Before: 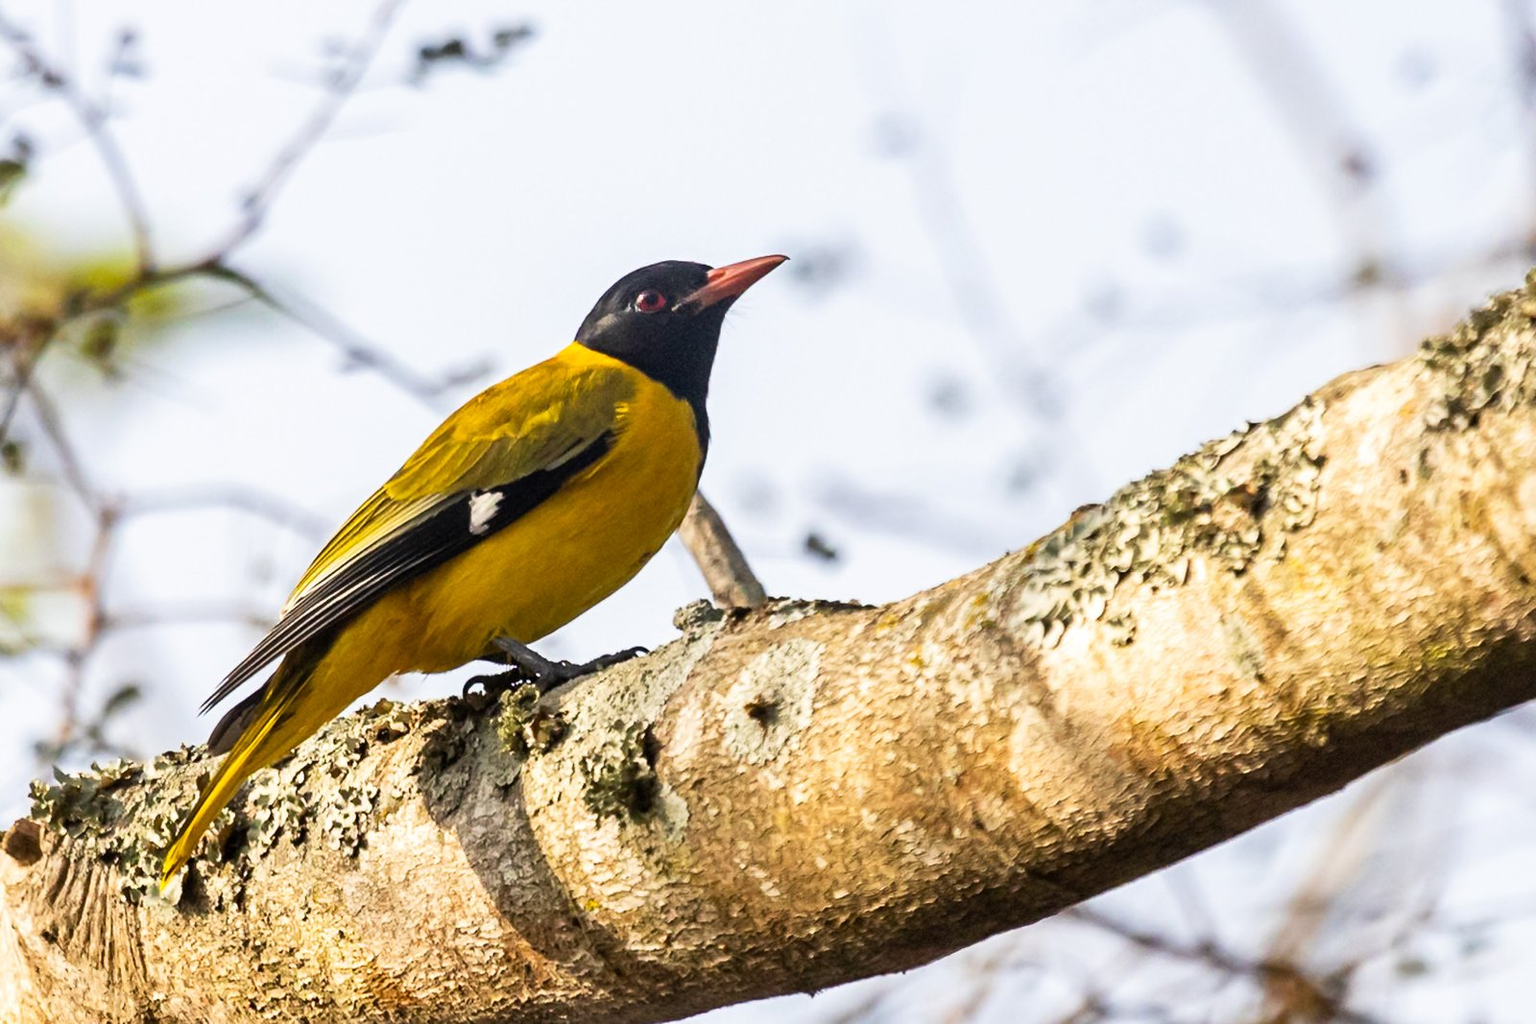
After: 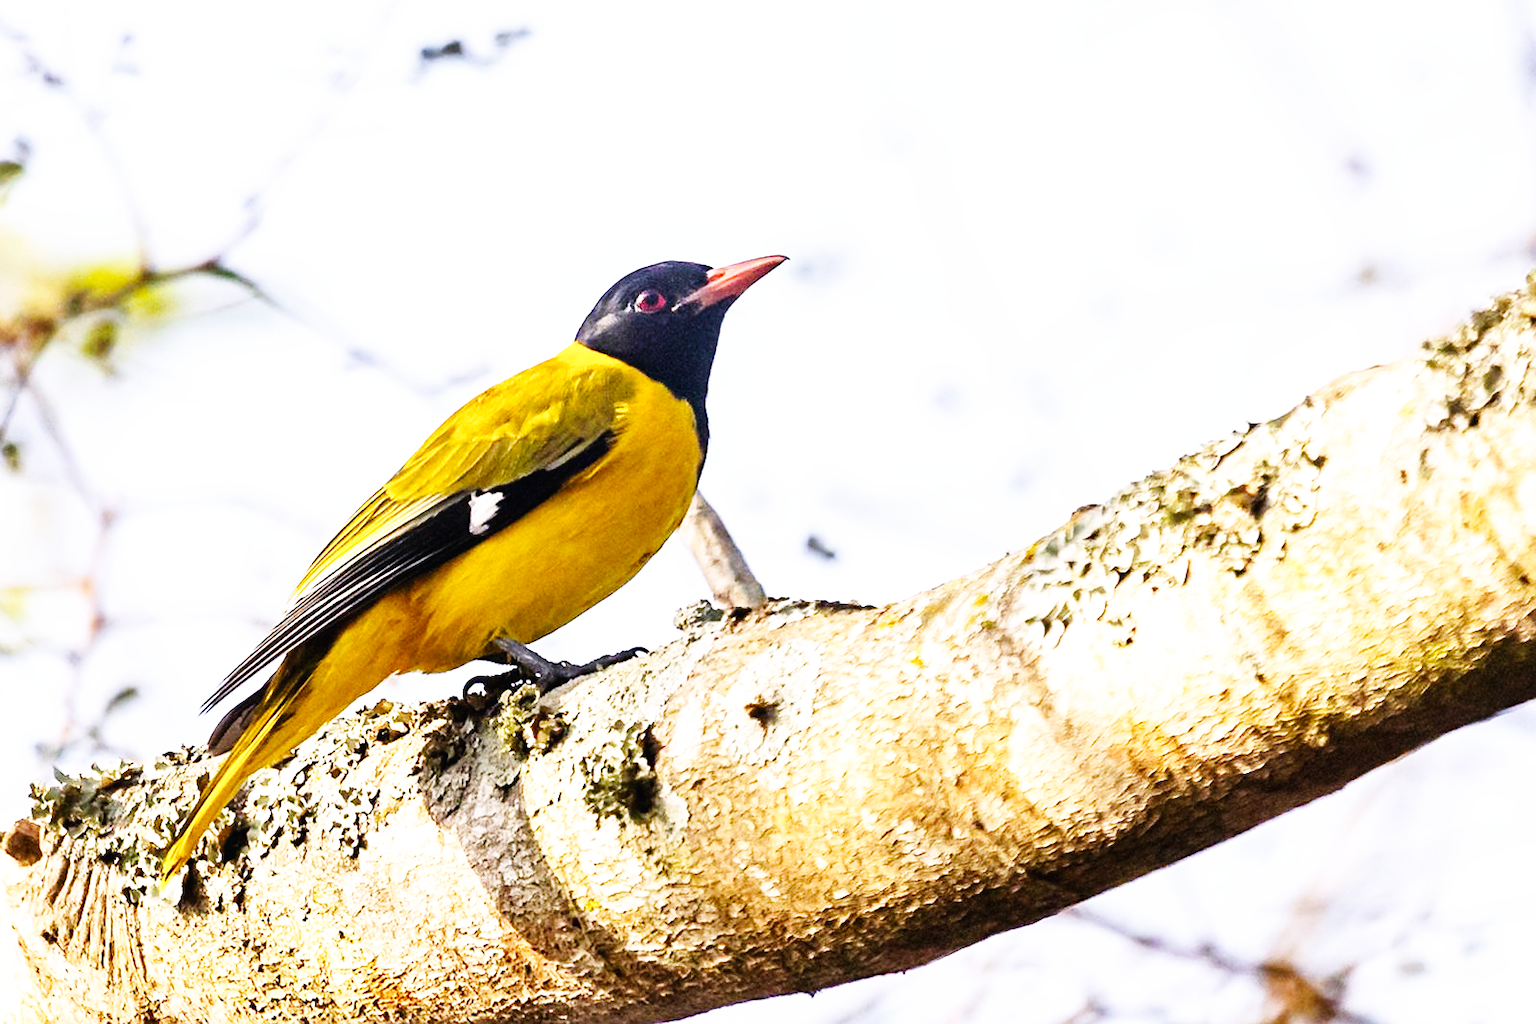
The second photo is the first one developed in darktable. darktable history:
color zones: curves: ch0 [(0, 0.5) (0.143, 0.5) (0.286, 0.5) (0.429, 0.495) (0.571, 0.437) (0.714, 0.44) (0.857, 0.496) (1, 0.5)]
base curve: curves: ch0 [(0, 0.003) (0.001, 0.002) (0.006, 0.004) (0.02, 0.022) (0.048, 0.086) (0.094, 0.234) (0.162, 0.431) (0.258, 0.629) (0.385, 0.8) (0.548, 0.918) (0.751, 0.988) (1, 1)], preserve colors none
white balance: red 1.004, blue 1.096
sharpen: radius 1
